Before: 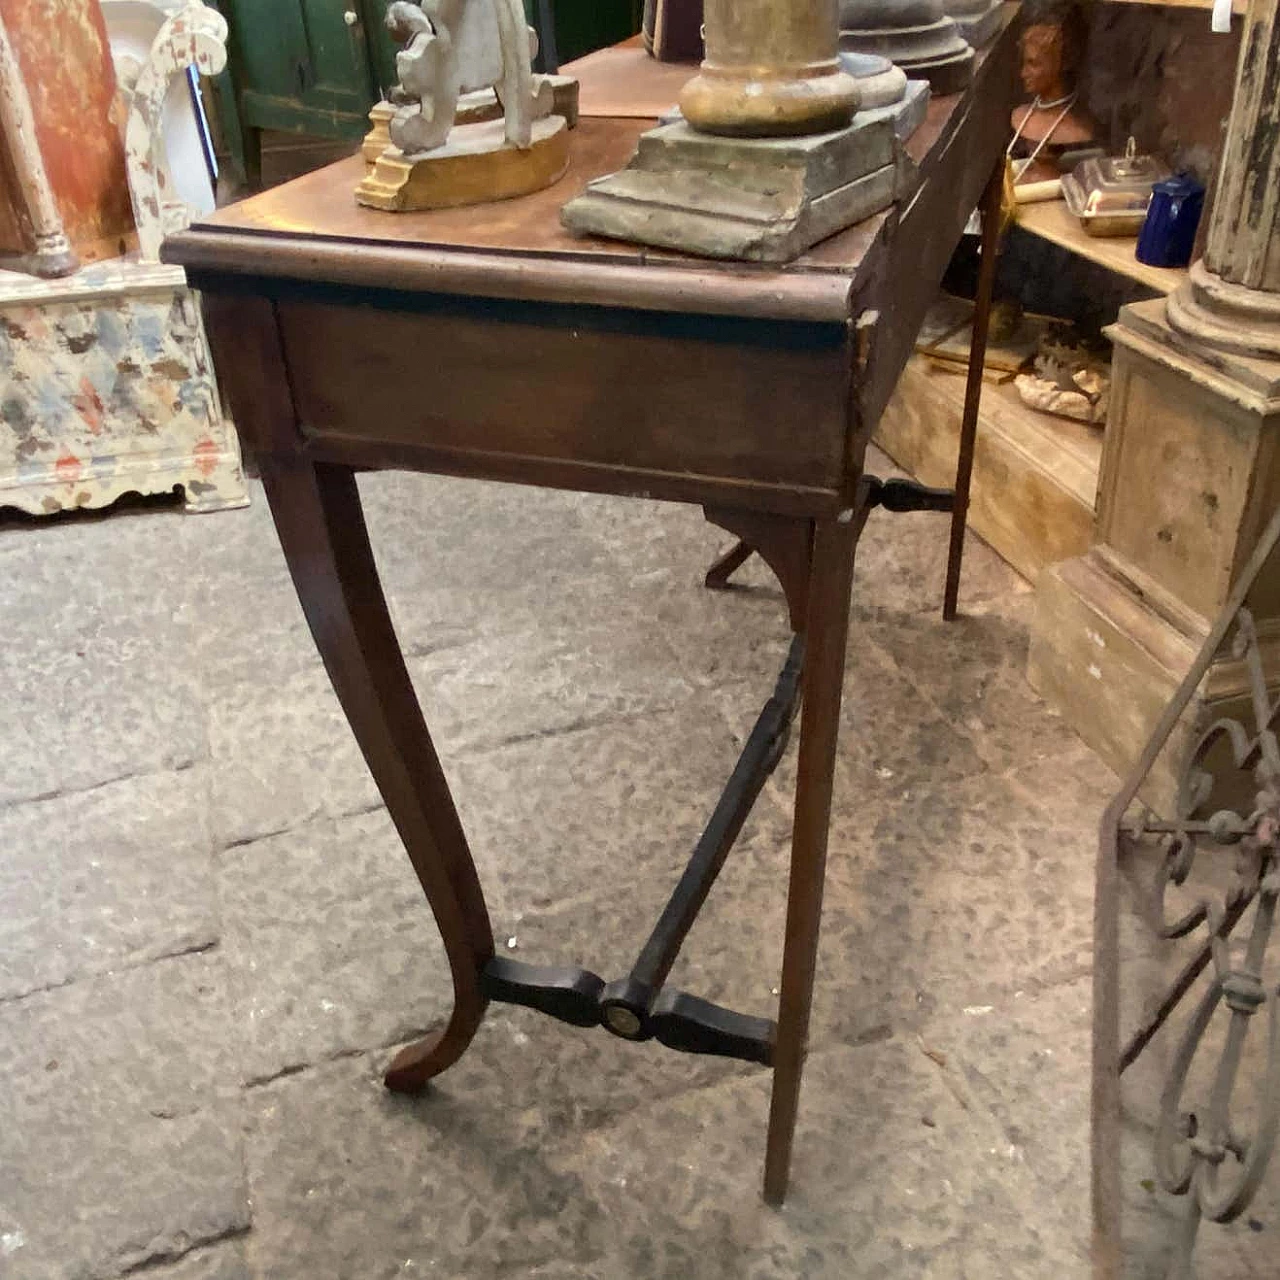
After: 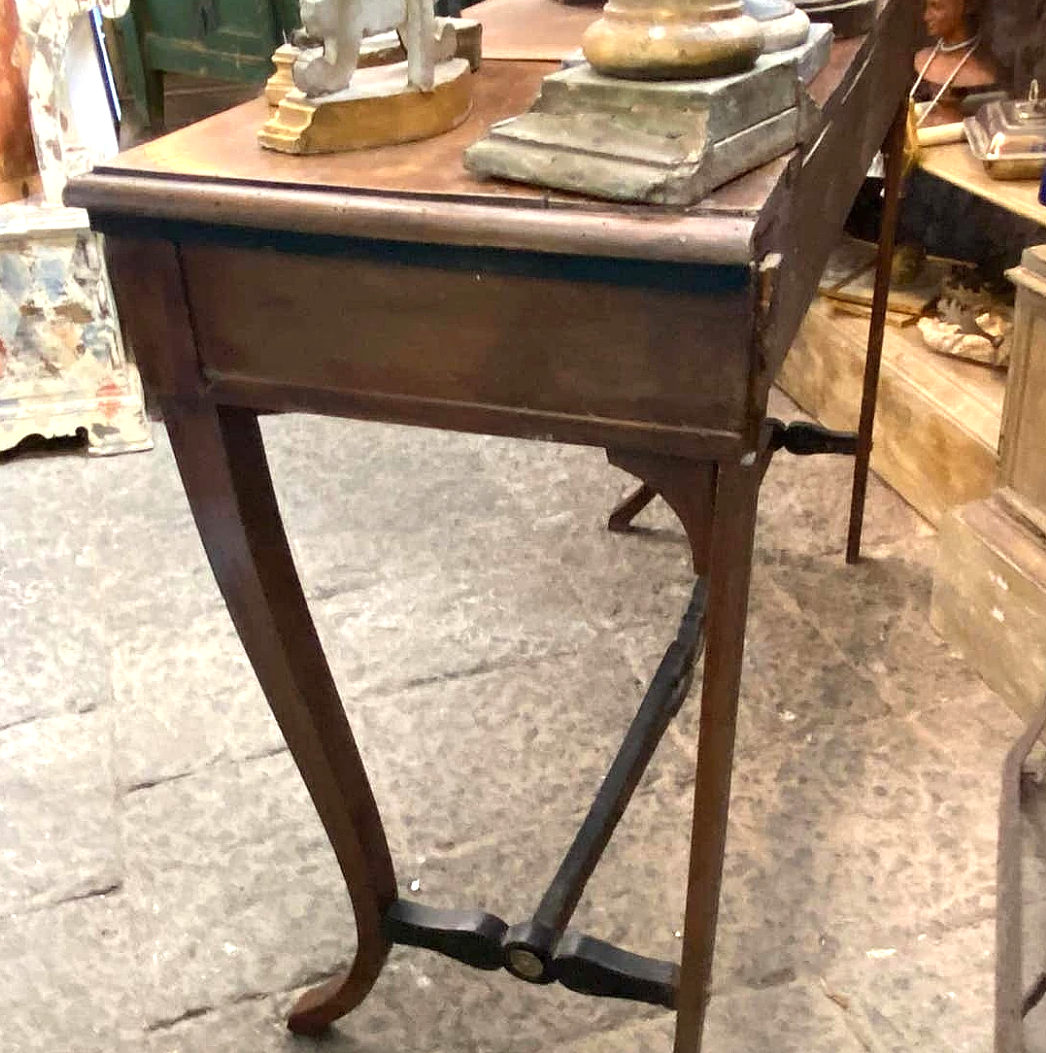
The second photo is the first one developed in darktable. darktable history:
crop and rotate: left 7.633%, top 4.491%, right 10.593%, bottom 13.187%
exposure: exposure 0.602 EV, compensate highlight preservation false
